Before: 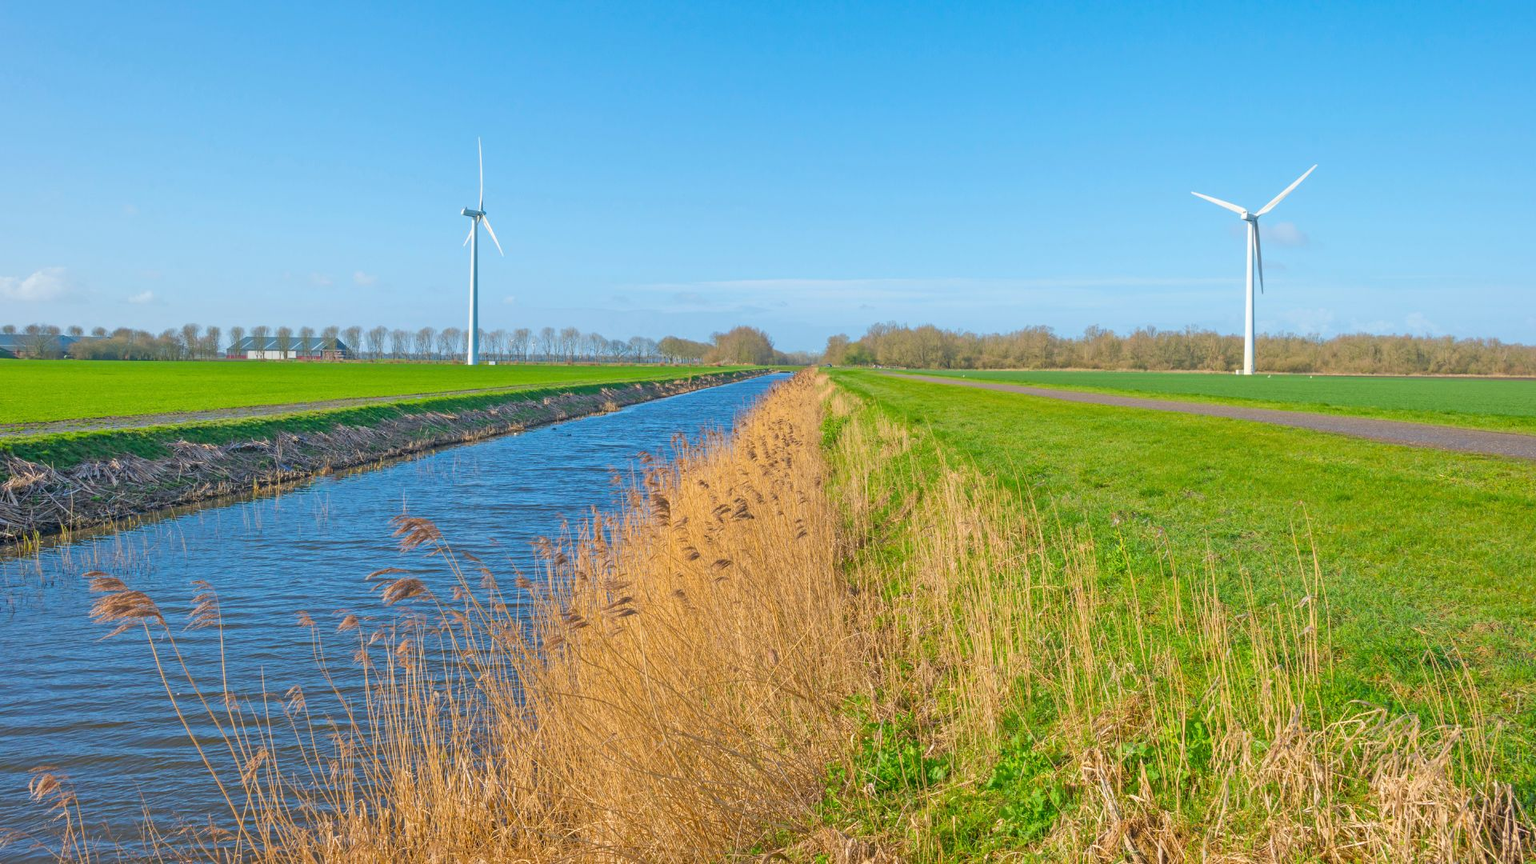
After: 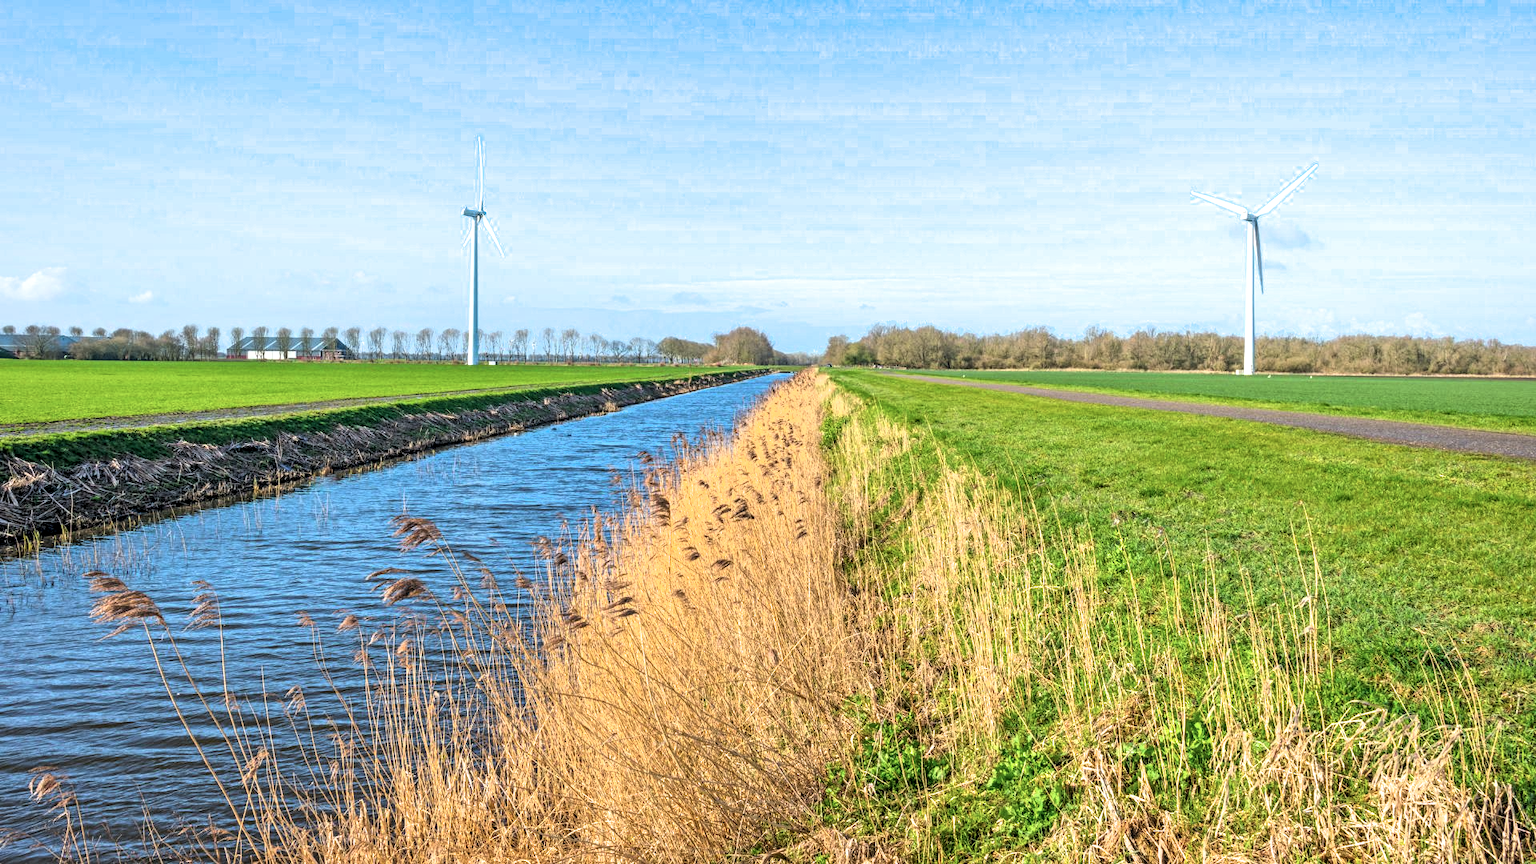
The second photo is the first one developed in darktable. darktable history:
local contrast: on, module defaults
tone equalizer: on, module defaults
filmic rgb: black relative exposure -8.2 EV, white relative exposure 2.2 EV, threshold 3 EV, hardness 7.11, latitude 85.74%, contrast 1.696, highlights saturation mix -4%, shadows ↔ highlights balance -2.69%, color science v5 (2021), contrast in shadows safe, contrast in highlights safe, enable highlight reconstruction true
